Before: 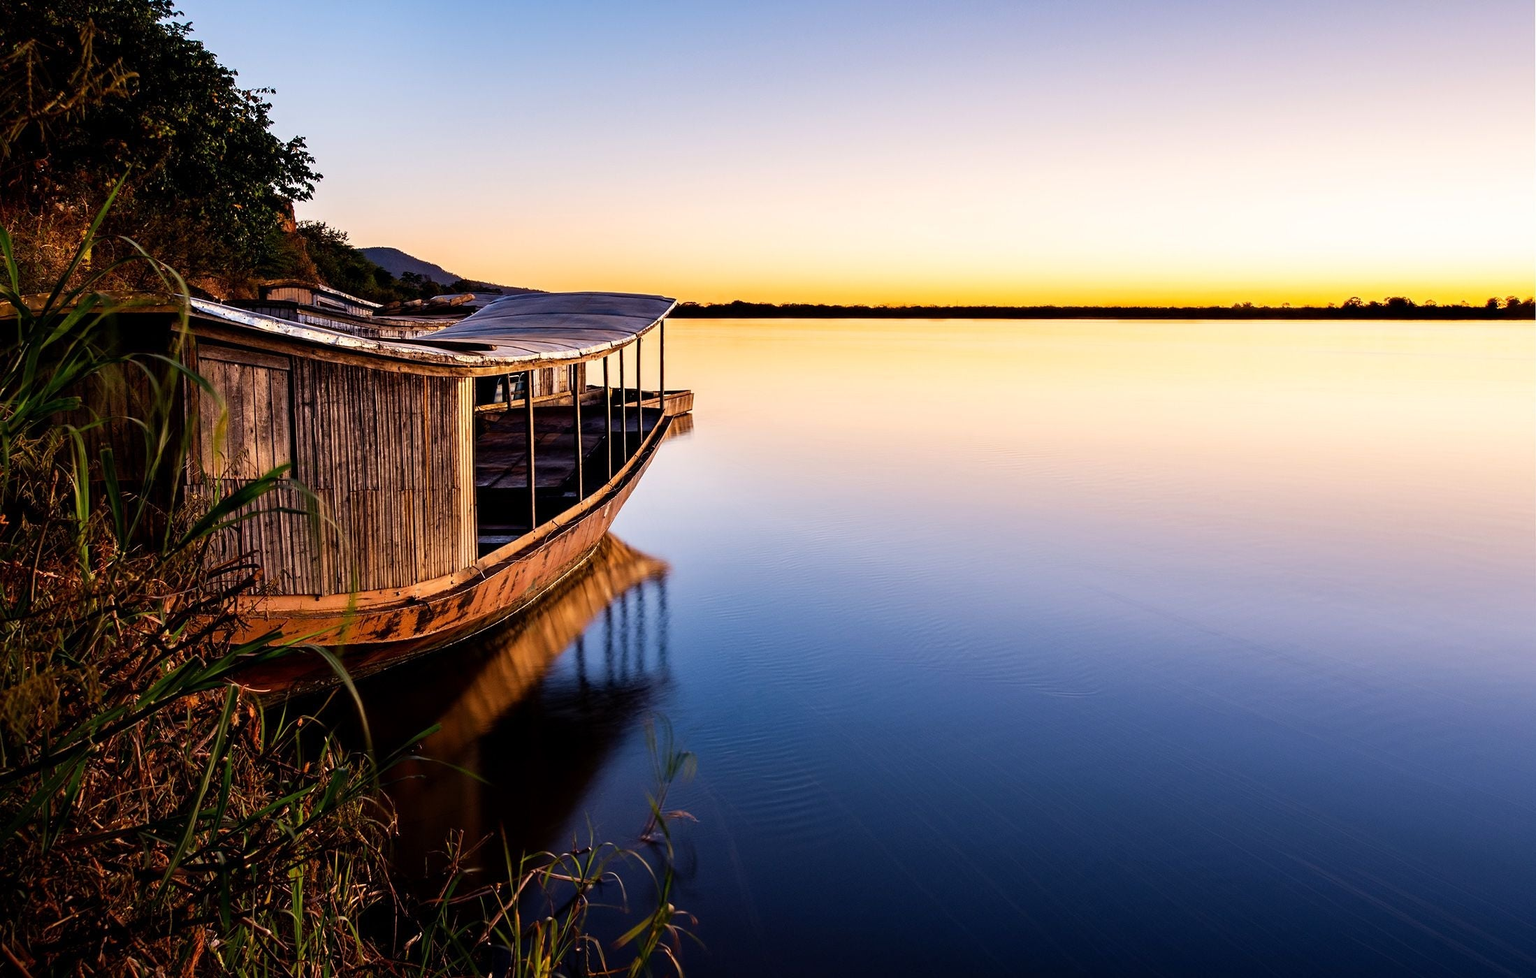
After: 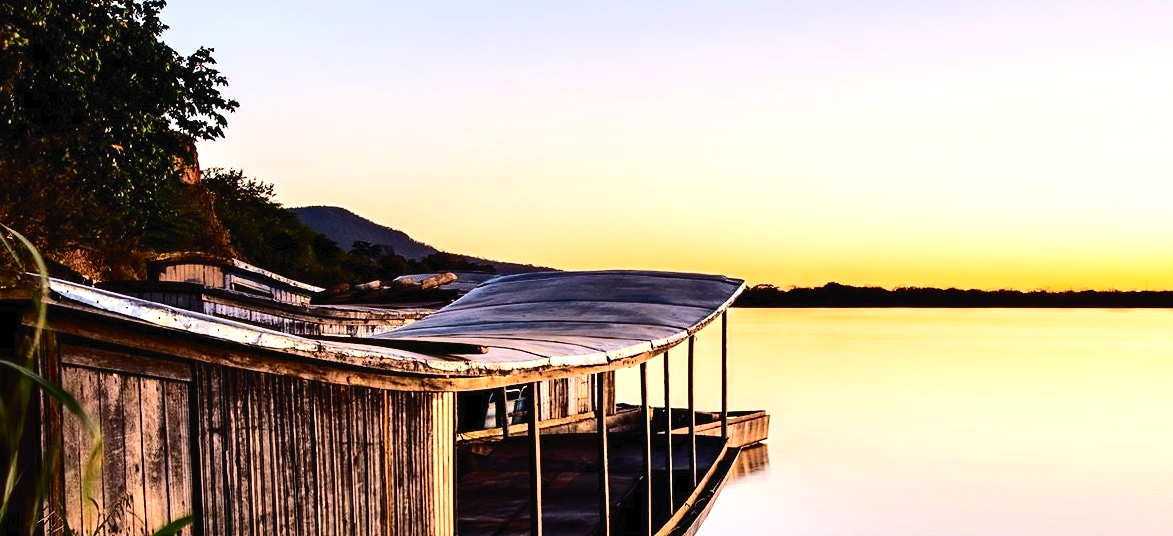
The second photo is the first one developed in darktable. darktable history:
tone equalizer: -8 EV -0.417 EV, -7 EV -0.359 EV, -6 EV -0.368 EV, -5 EV -0.183 EV, -3 EV 0.212 EV, -2 EV 0.326 EV, -1 EV 0.398 EV, +0 EV 0.423 EV, edges refinement/feathering 500, mask exposure compensation -1.57 EV, preserve details no
tone curve: curves: ch0 [(0, 0) (0.003, 0.023) (0.011, 0.029) (0.025, 0.037) (0.044, 0.047) (0.069, 0.057) (0.1, 0.075) (0.136, 0.103) (0.177, 0.145) (0.224, 0.193) (0.277, 0.266) (0.335, 0.362) (0.399, 0.473) (0.468, 0.569) (0.543, 0.655) (0.623, 0.73) (0.709, 0.804) (0.801, 0.874) (0.898, 0.924) (1, 1)], color space Lab, independent channels, preserve colors none
crop: left 10.175%, top 10.627%, right 36.429%, bottom 51.022%
